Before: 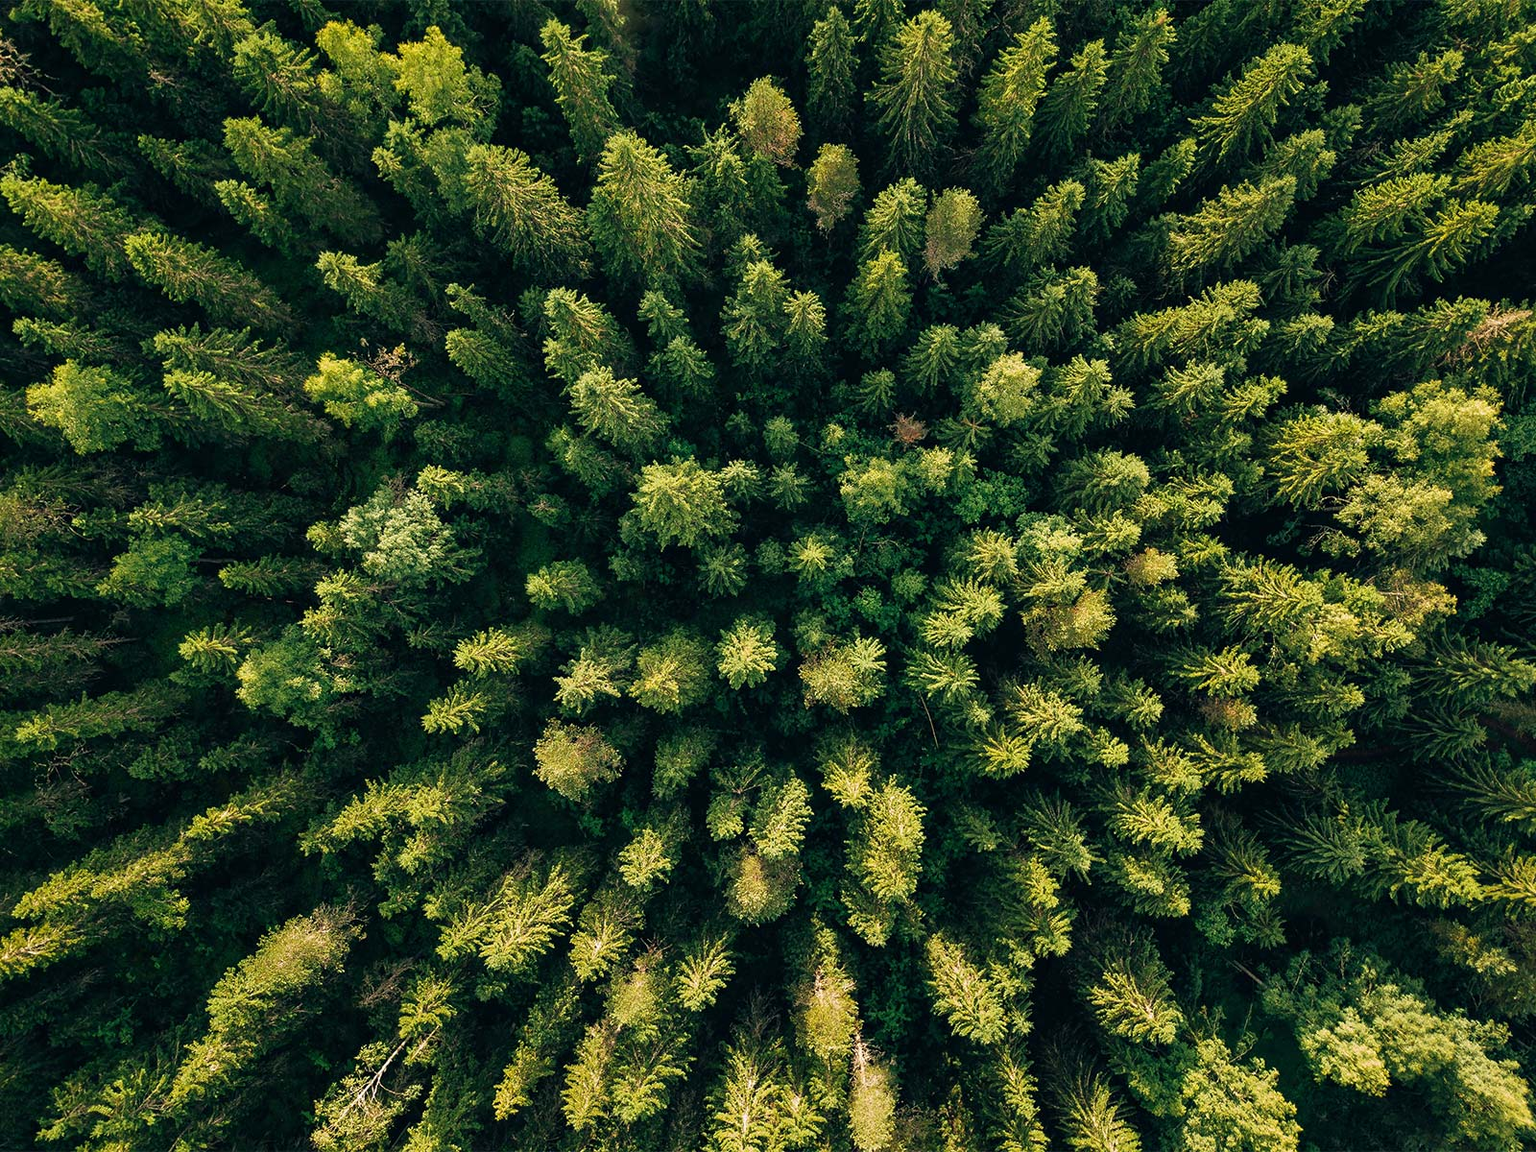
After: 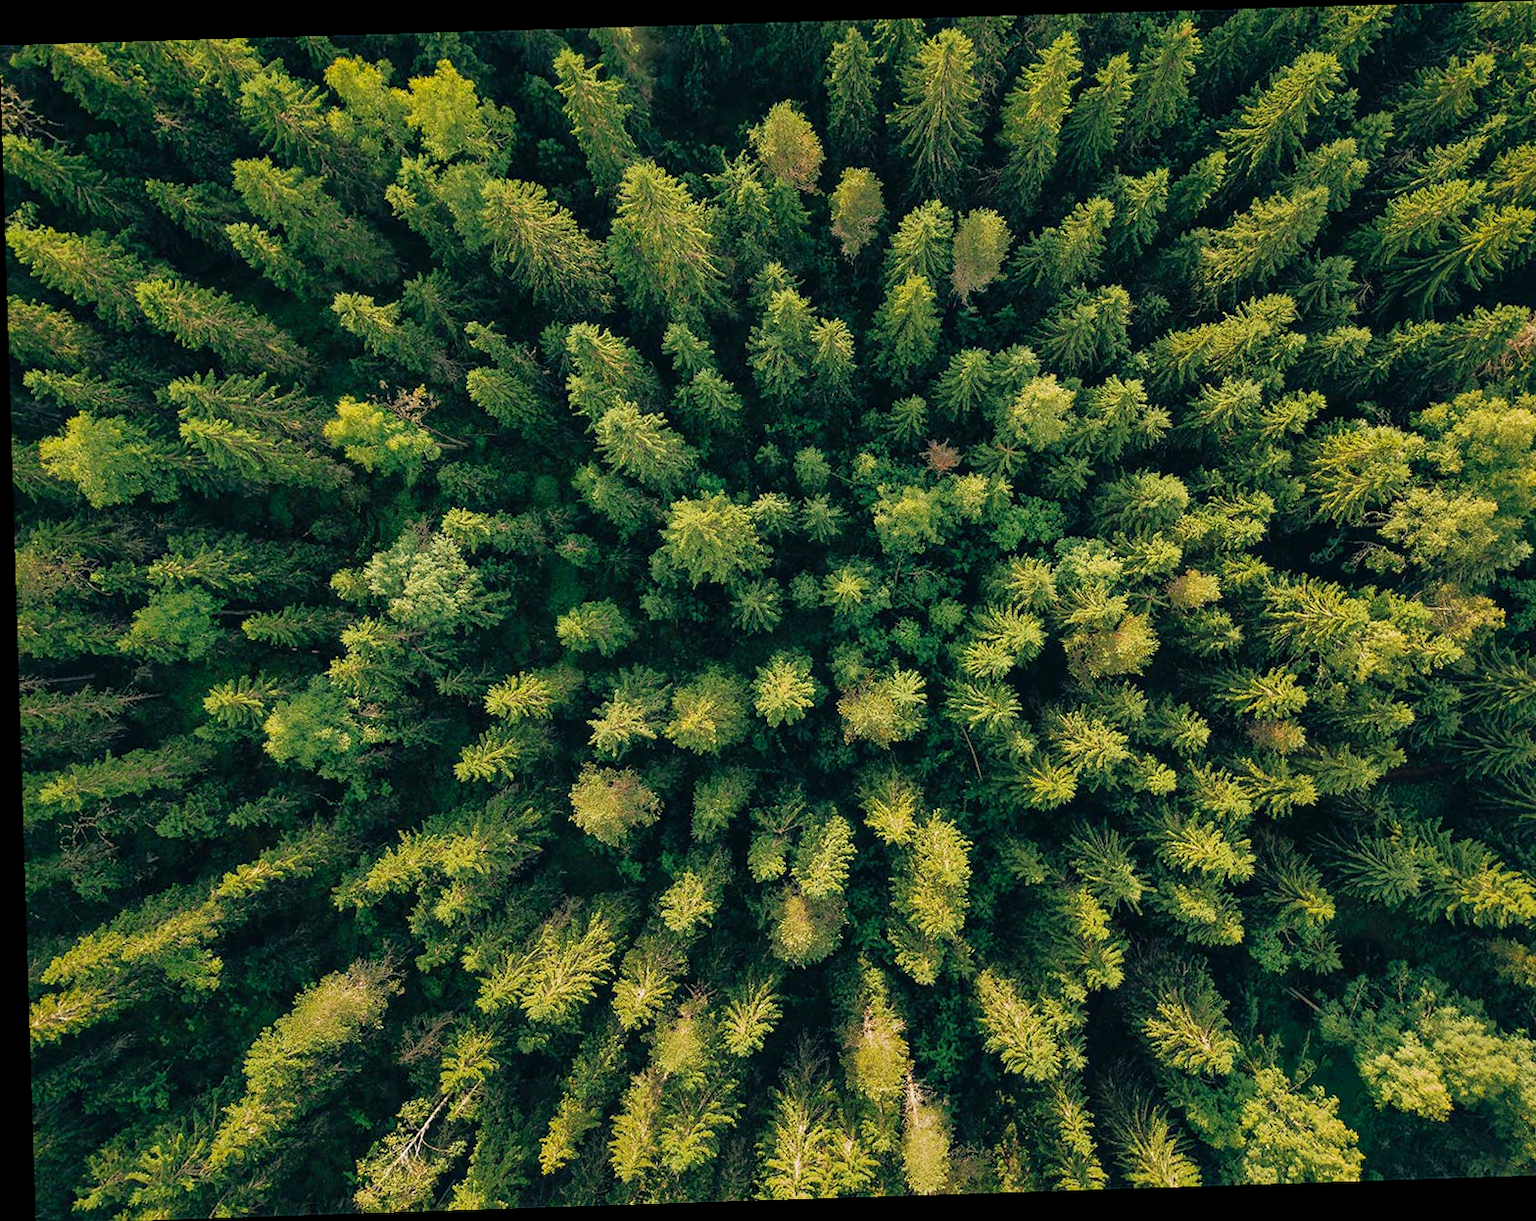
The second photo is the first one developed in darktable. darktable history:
rotate and perspective: rotation -1.77°, lens shift (horizontal) 0.004, automatic cropping off
shadows and highlights: on, module defaults
crop: right 4.126%, bottom 0.031%
